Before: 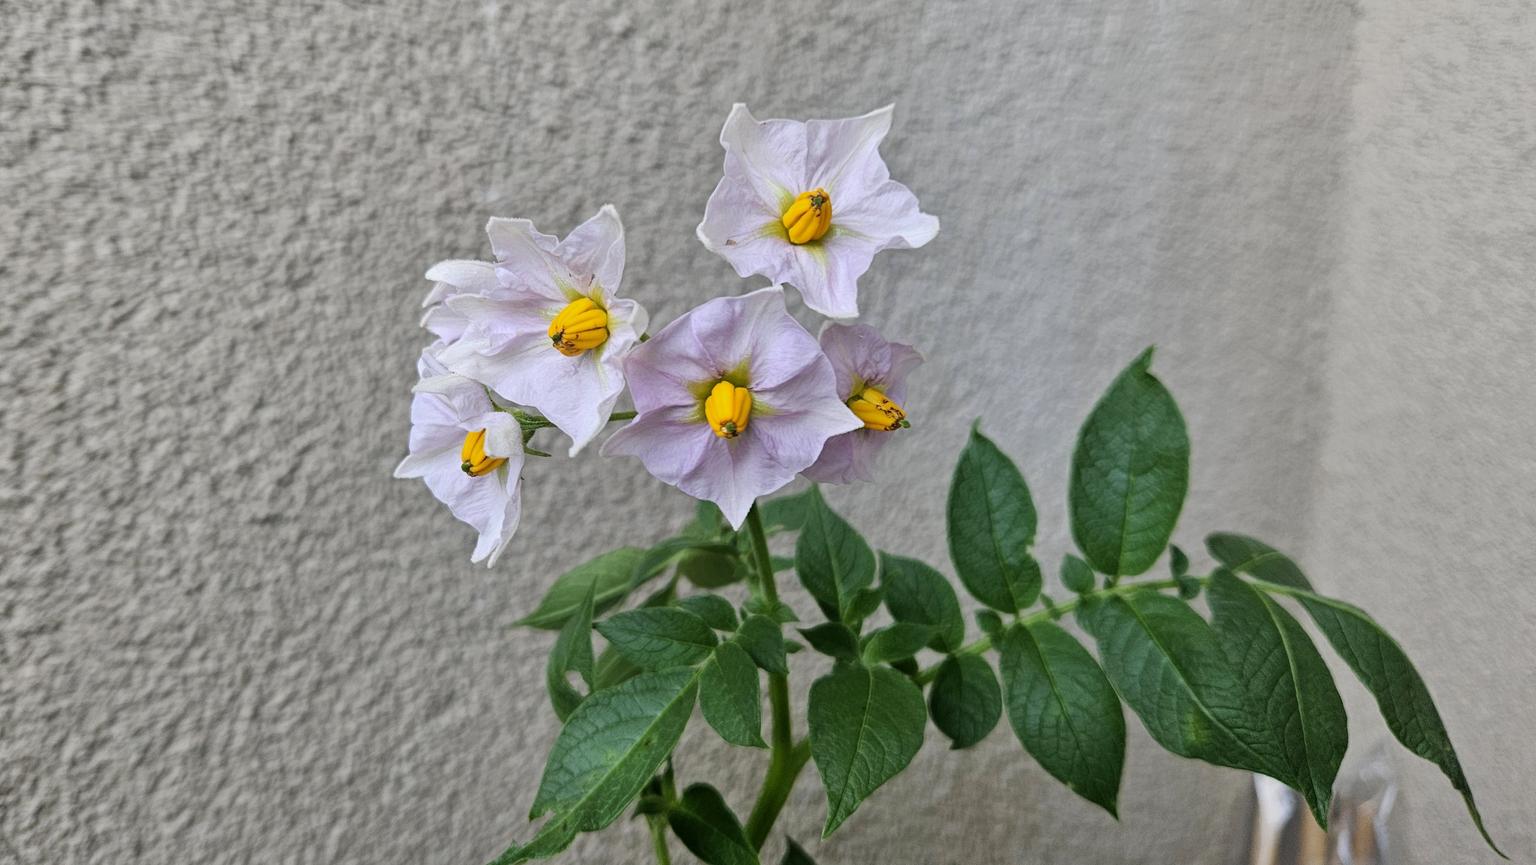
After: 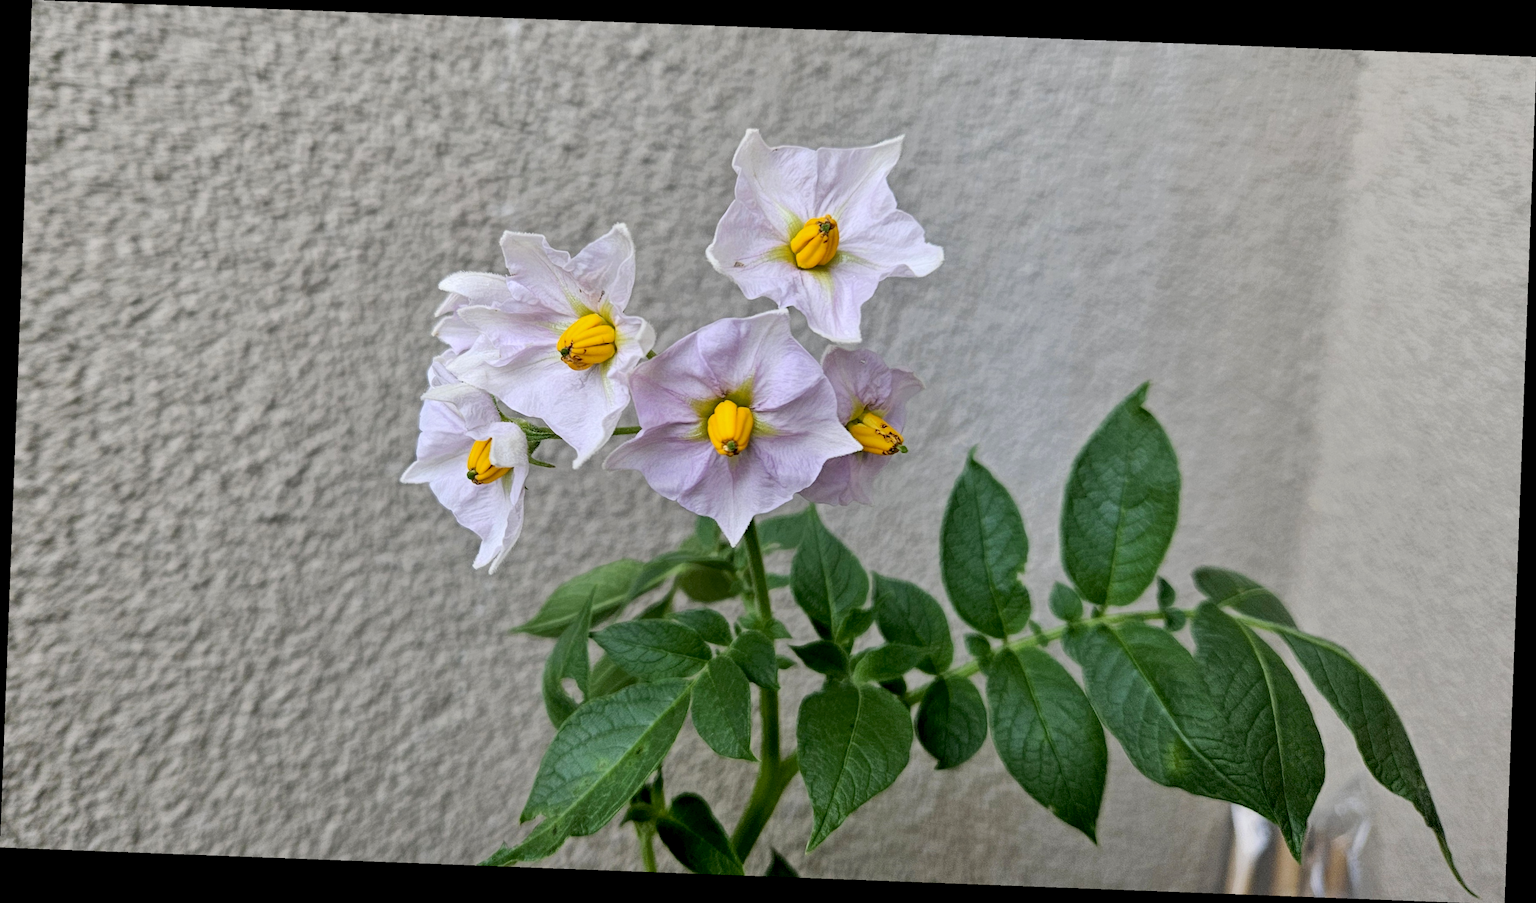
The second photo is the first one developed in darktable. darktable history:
exposure: black level correction 0.007, exposure 0.093 EV, compensate highlight preservation false
rotate and perspective: rotation 2.17°, automatic cropping off
